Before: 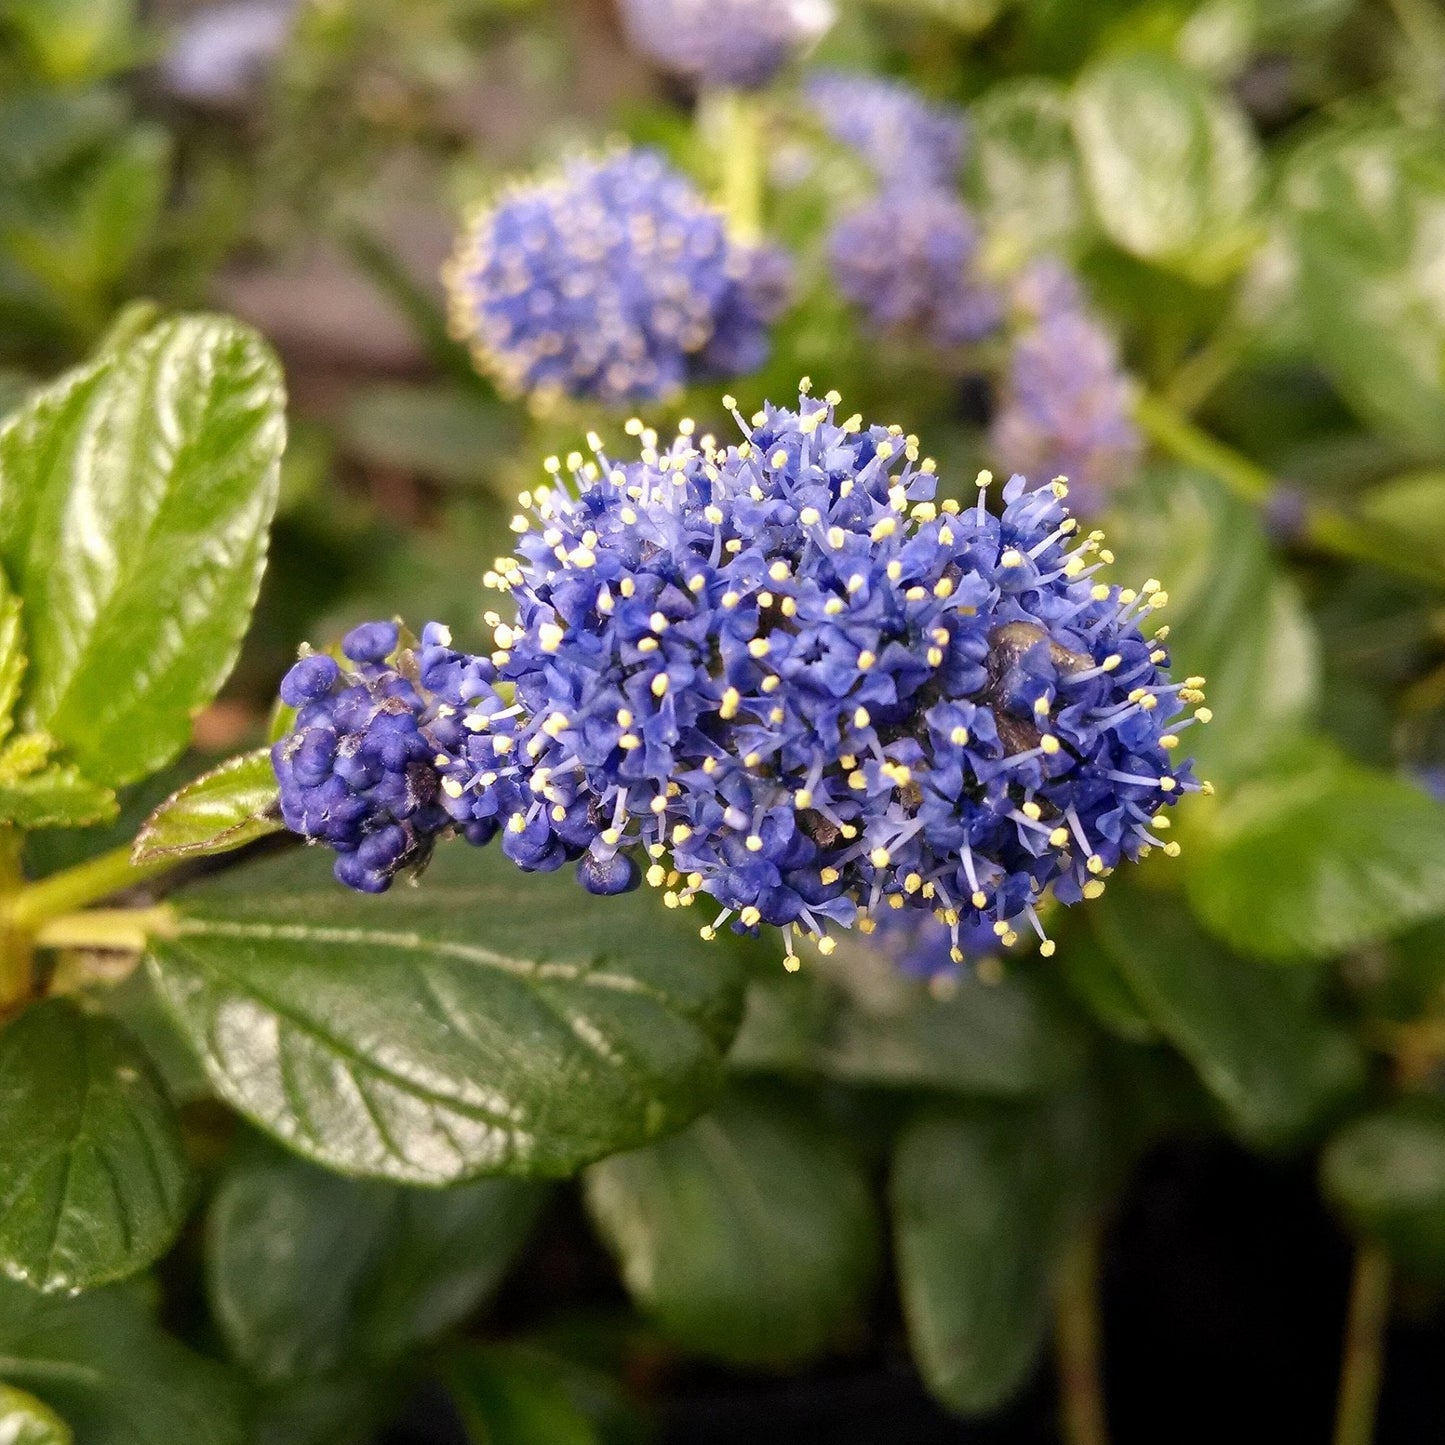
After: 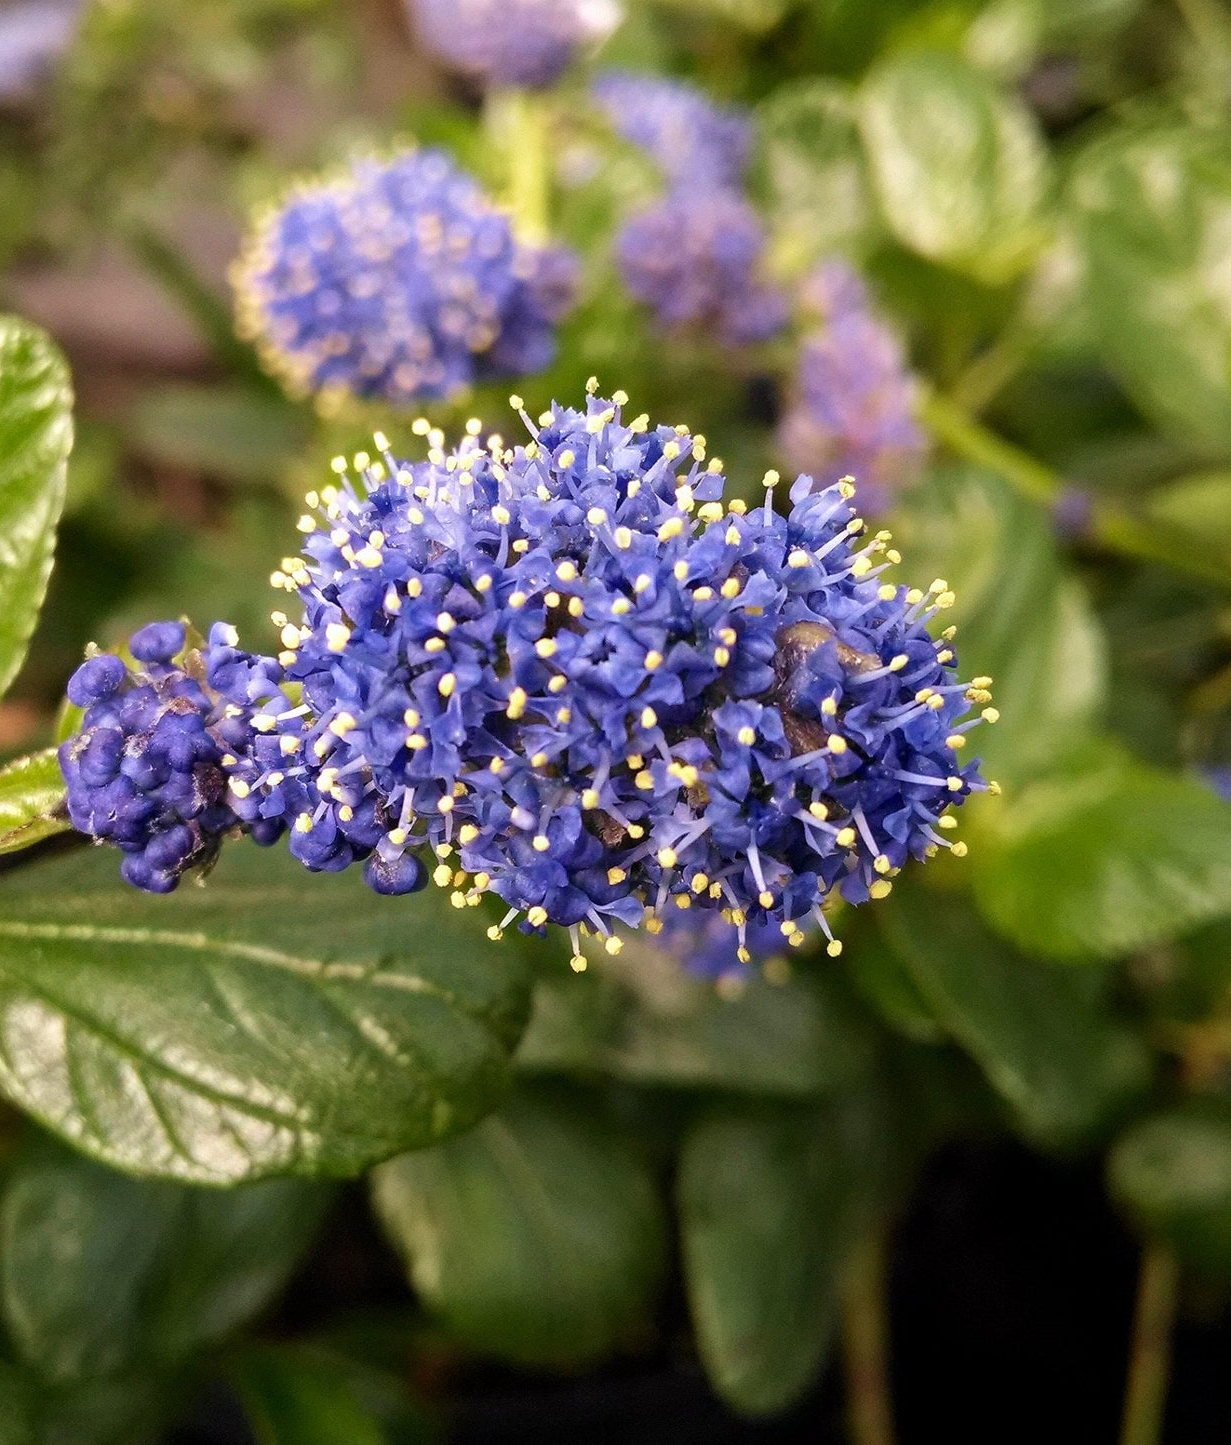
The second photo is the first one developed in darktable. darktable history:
crop and rotate: left 14.763%
velvia: on, module defaults
